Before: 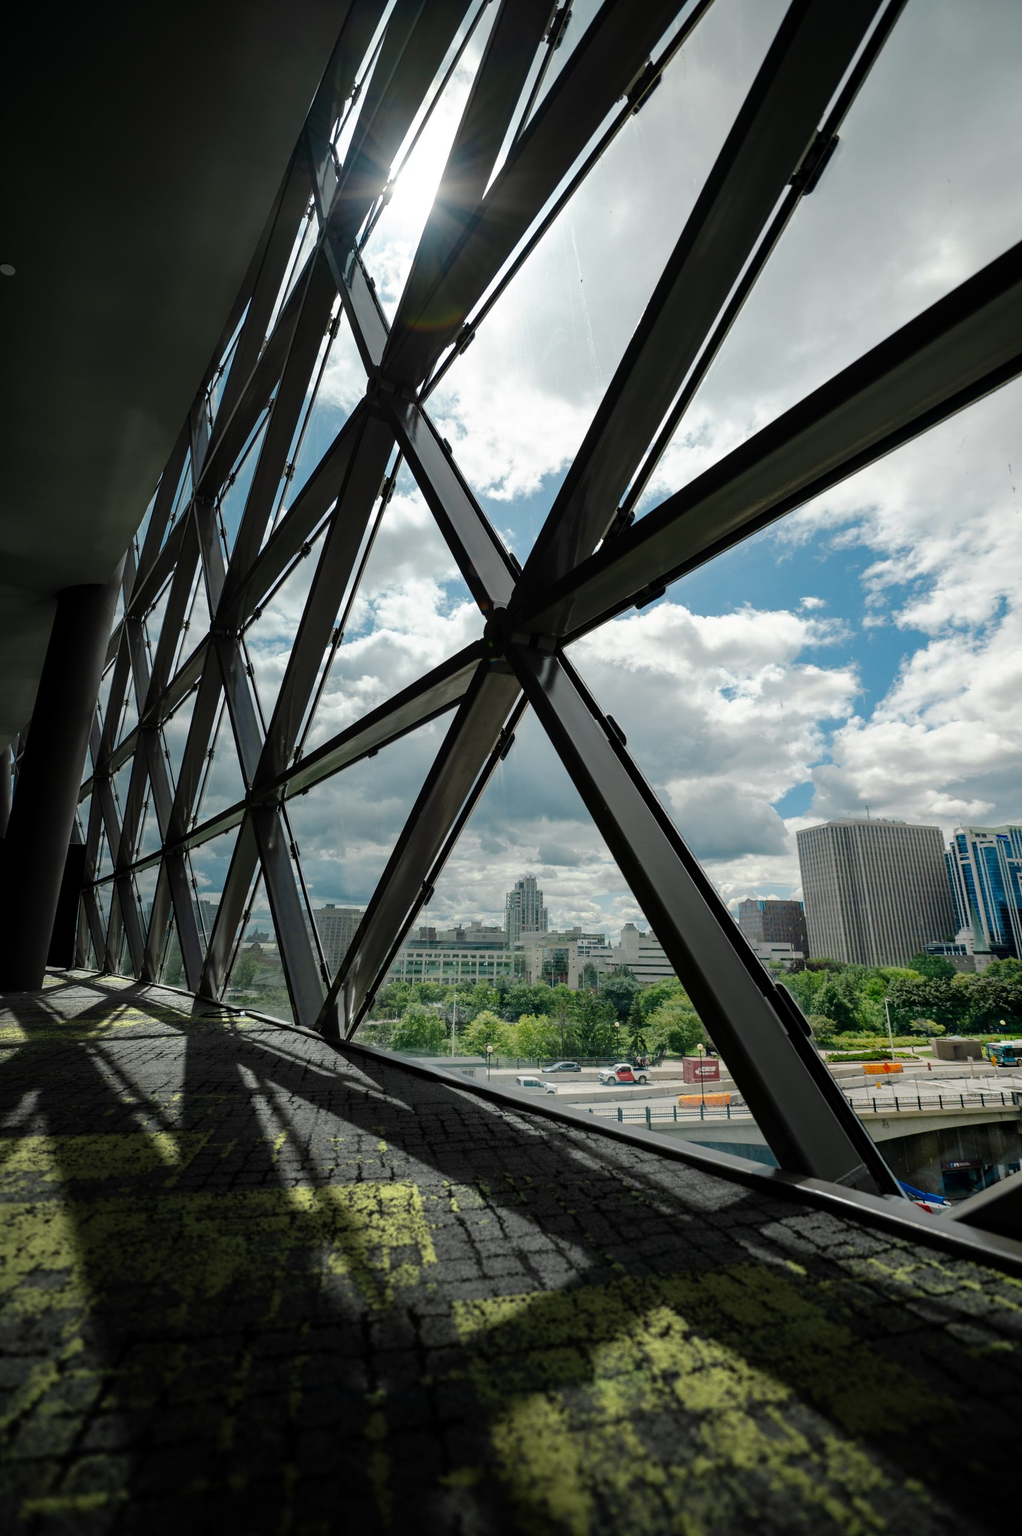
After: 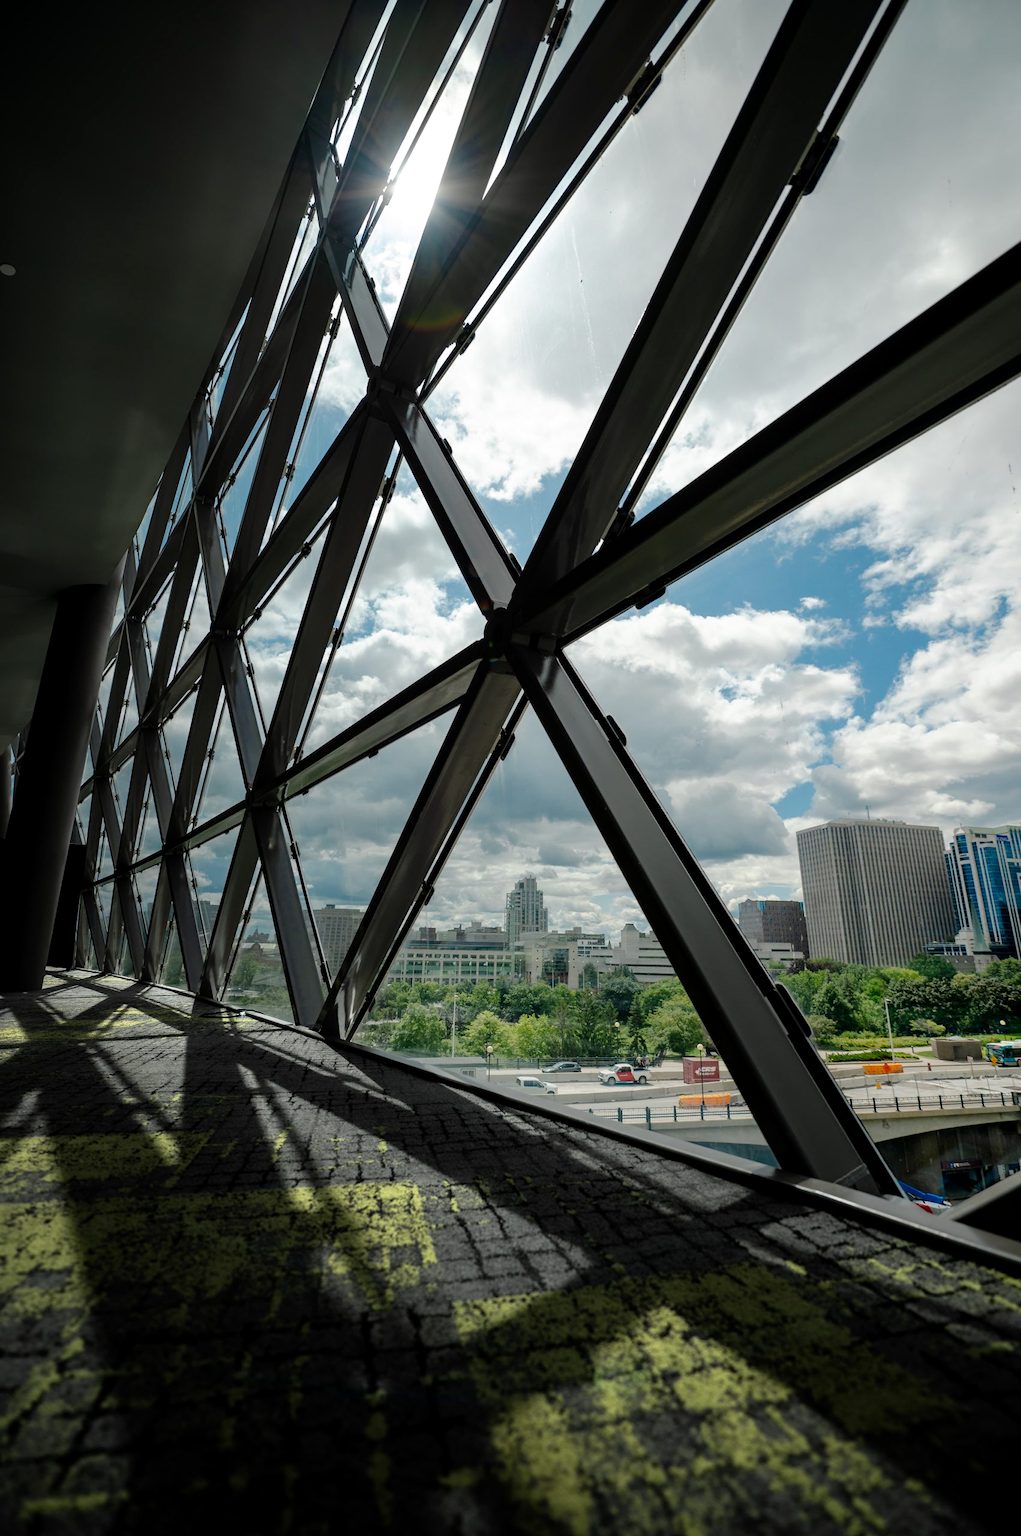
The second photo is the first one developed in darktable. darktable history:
exposure: black level correction 0.001, exposure 0.015 EV, compensate highlight preservation false
